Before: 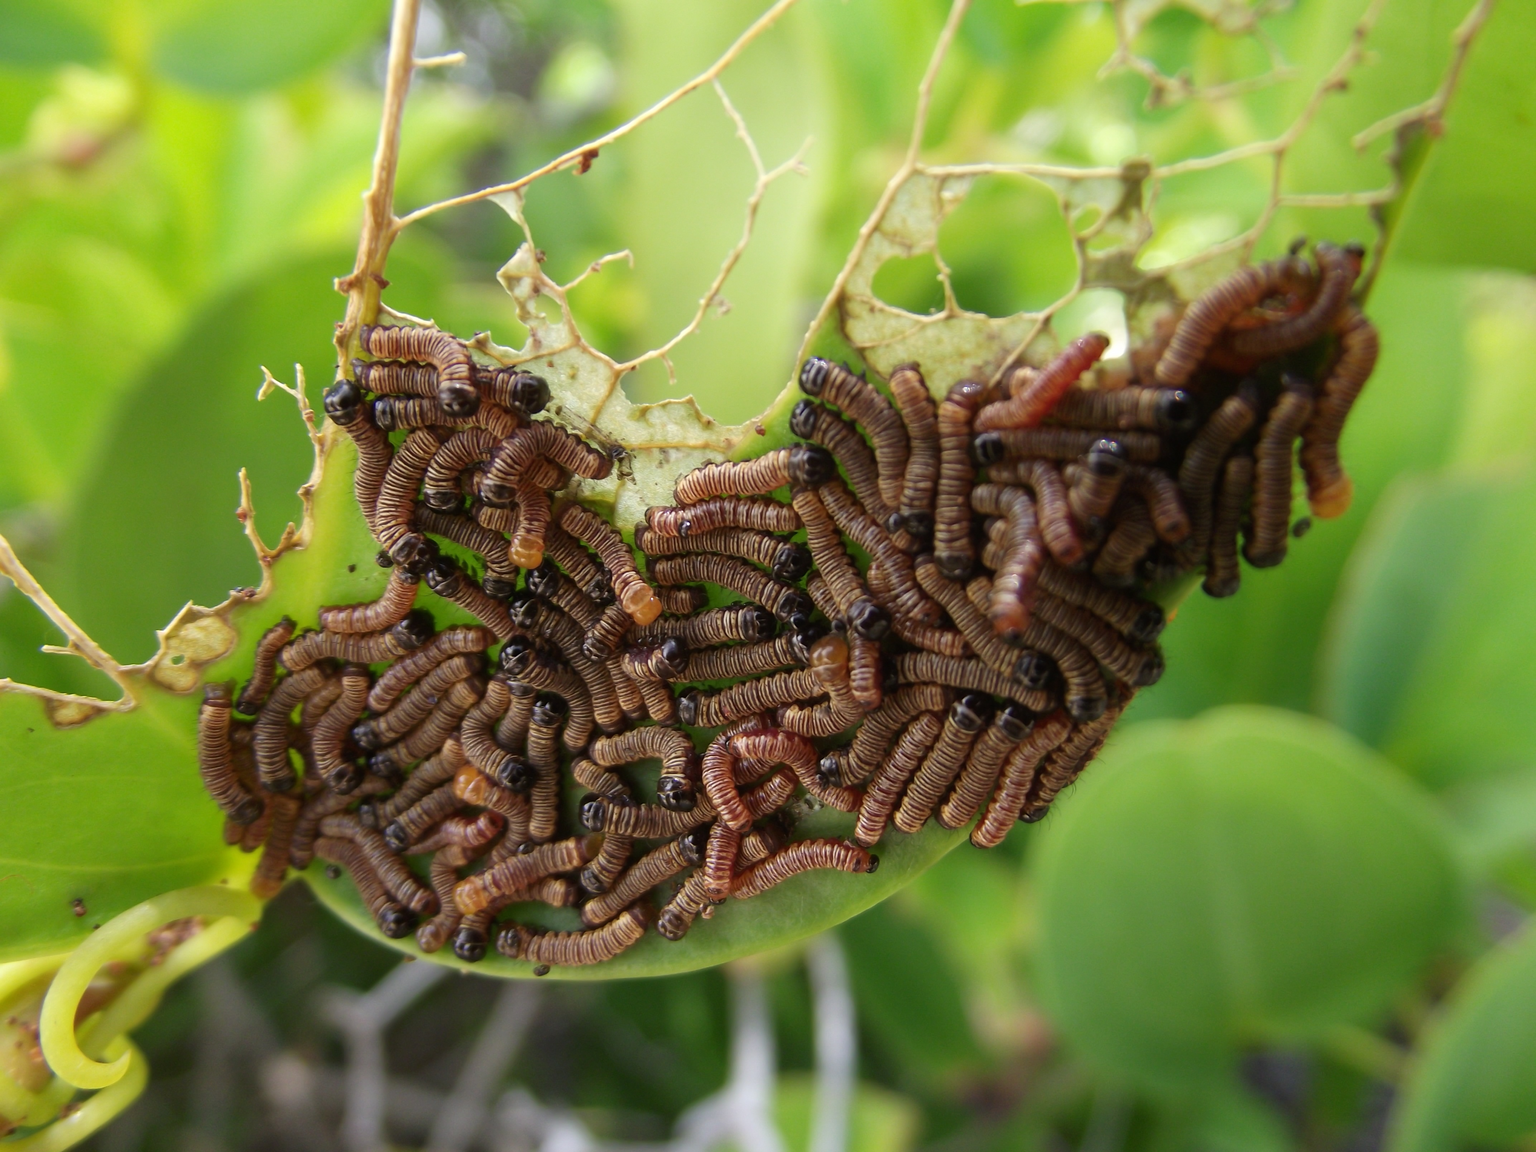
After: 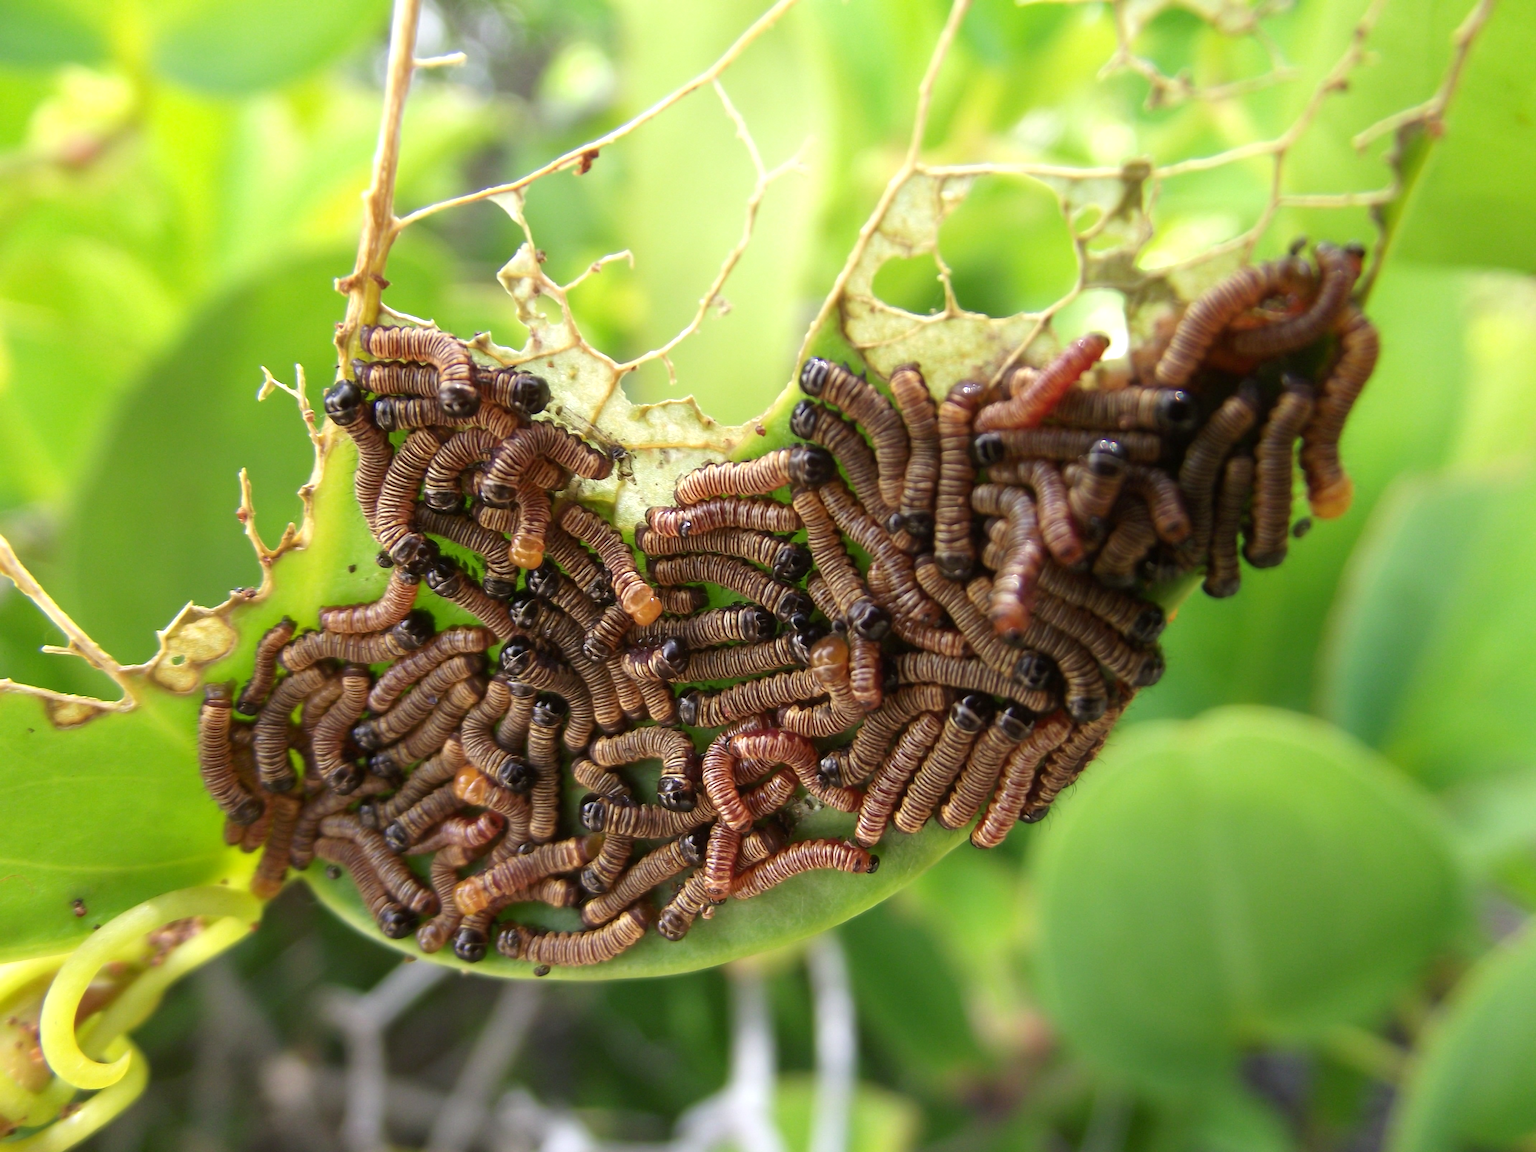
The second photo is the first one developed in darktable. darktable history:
tone equalizer: on, module defaults
exposure: black level correction 0.001, exposure 0.499 EV, compensate exposure bias true, compensate highlight preservation false
